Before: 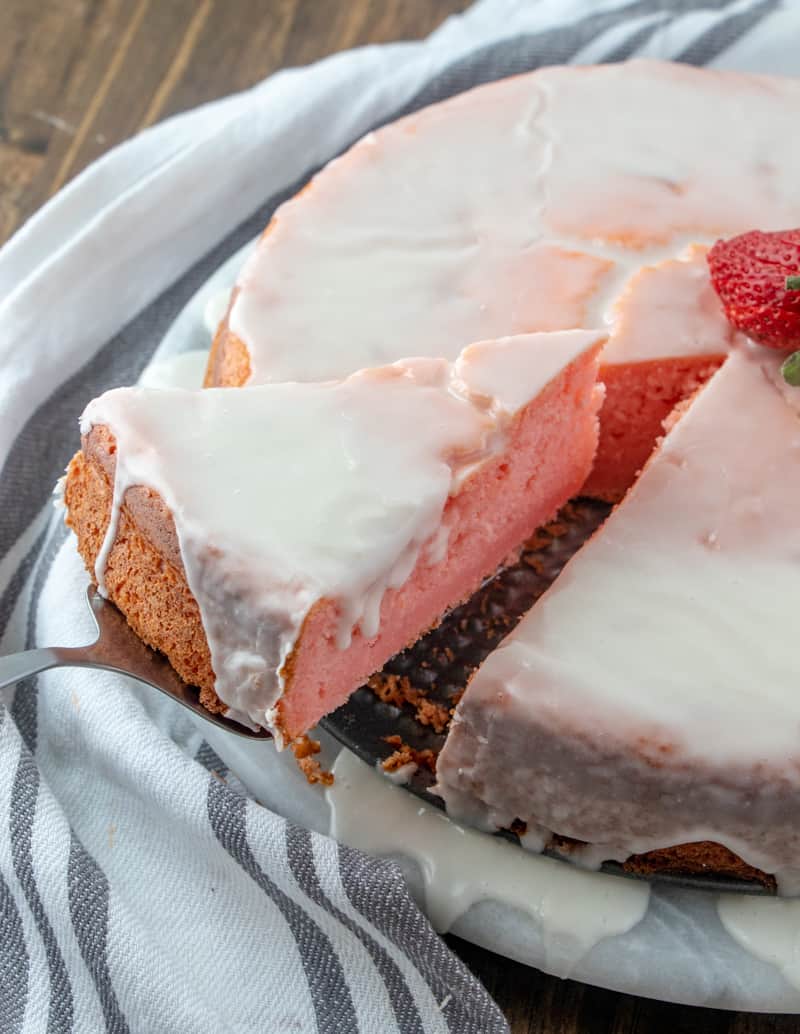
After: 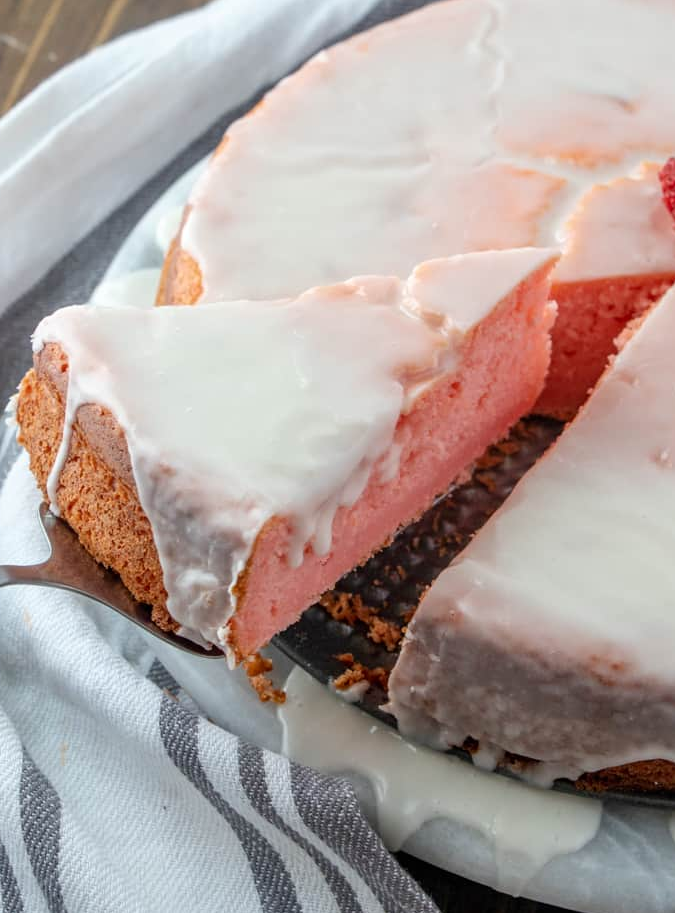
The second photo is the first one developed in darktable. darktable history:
crop: left 6.034%, top 7.962%, right 9.539%, bottom 3.685%
contrast brightness saturation: contrast 0.051
